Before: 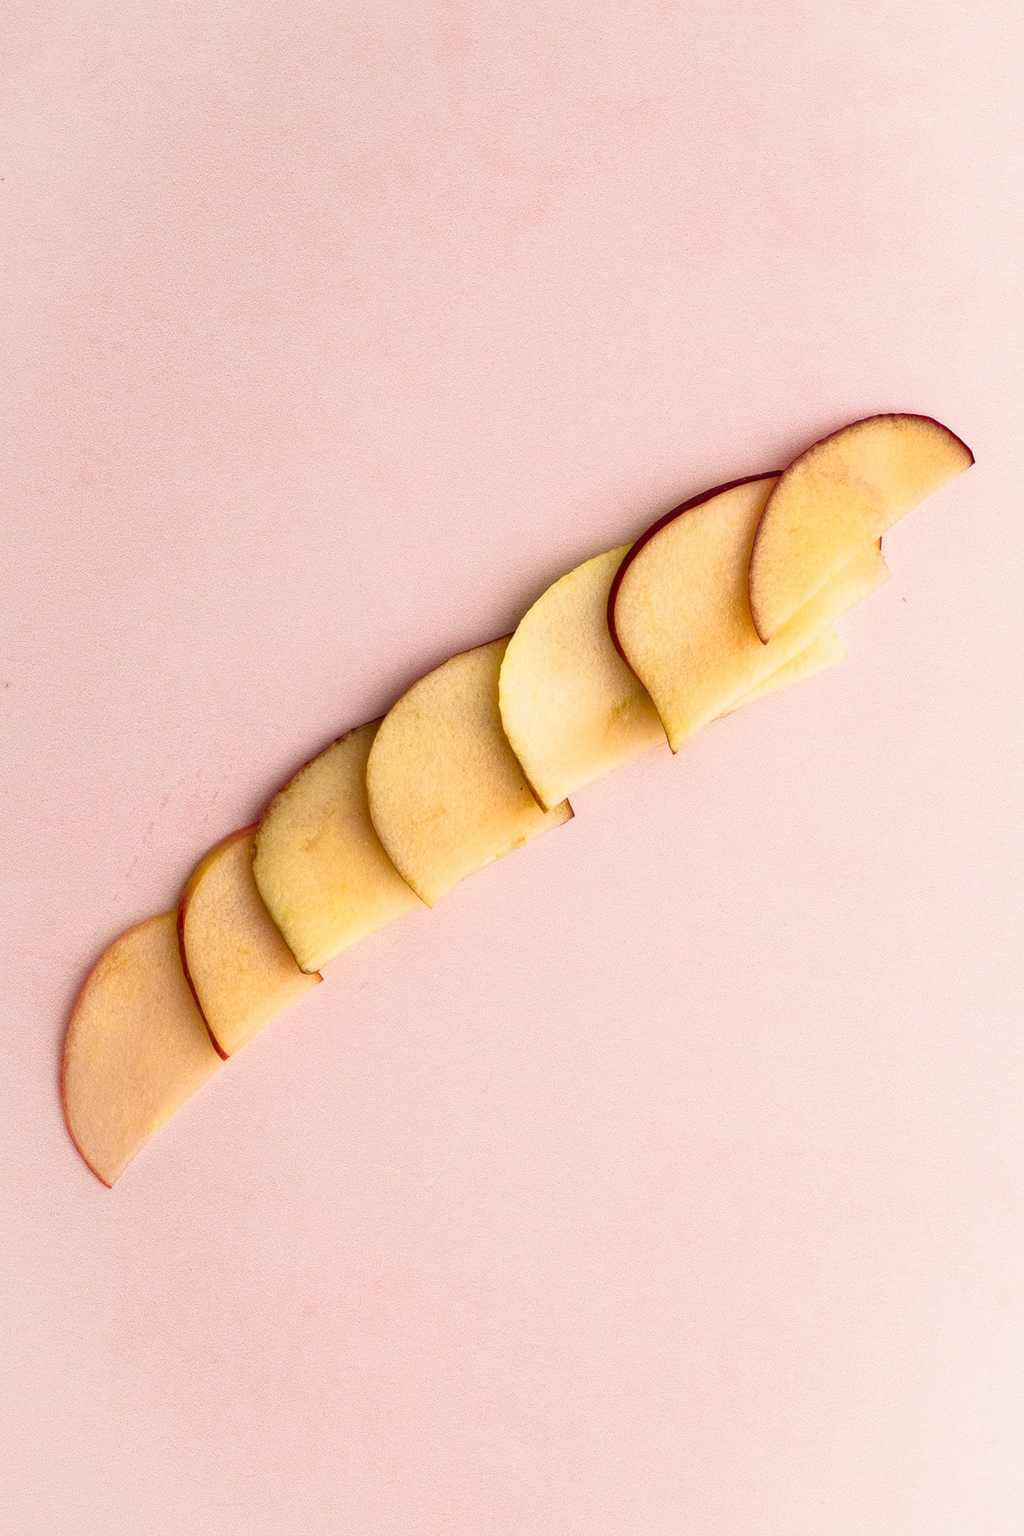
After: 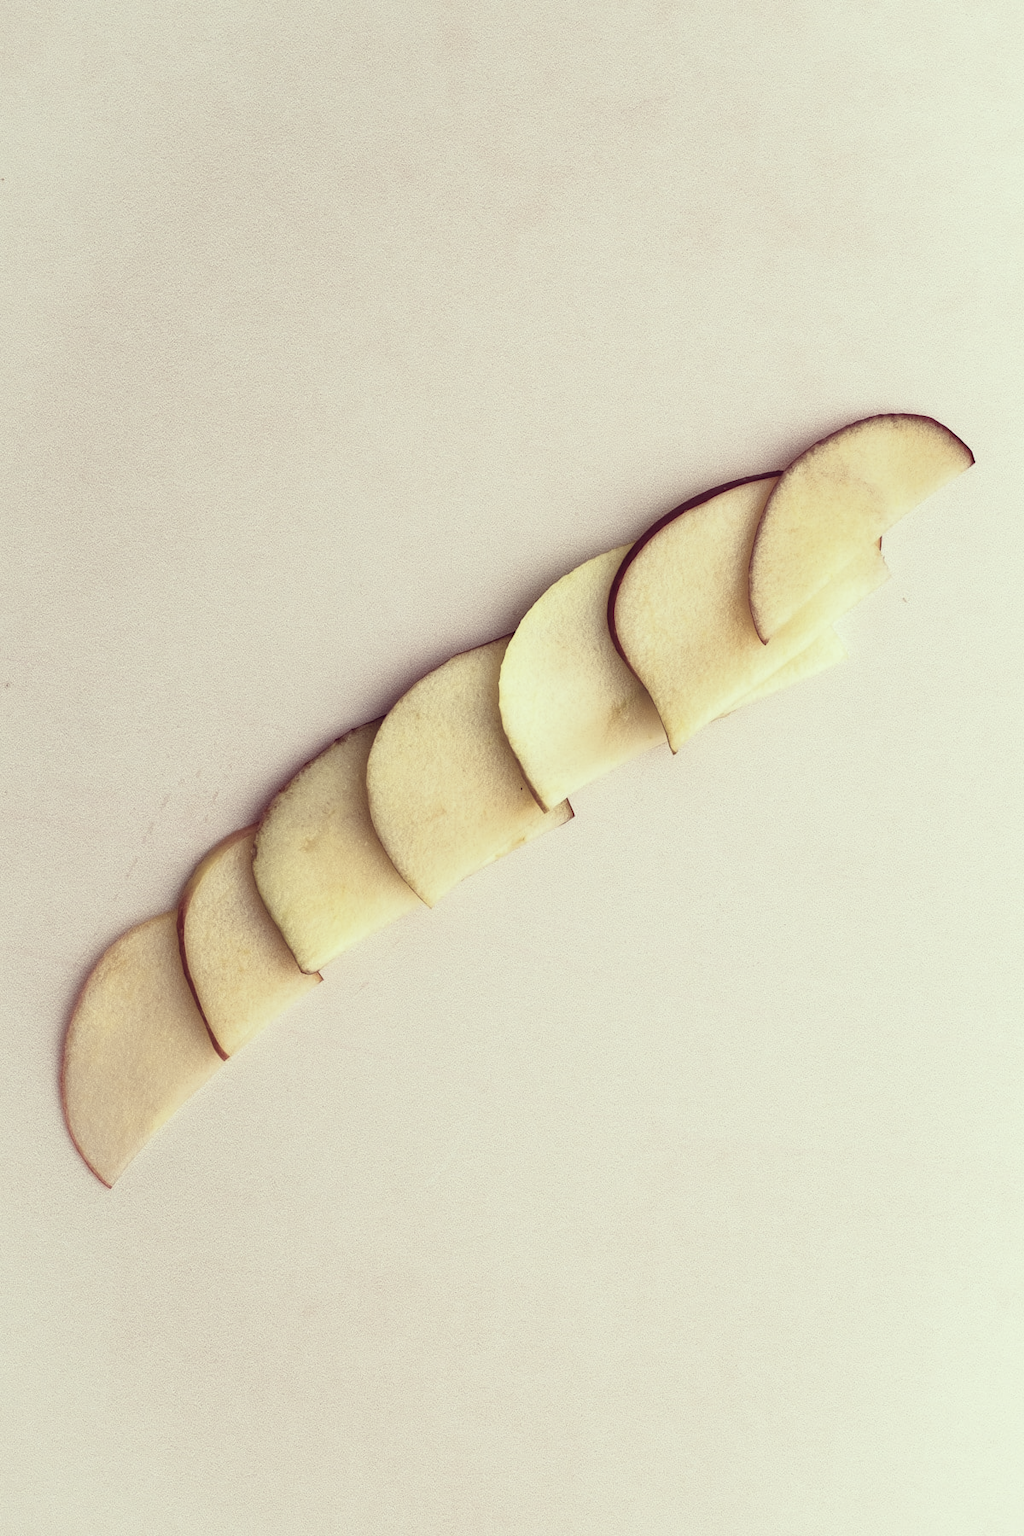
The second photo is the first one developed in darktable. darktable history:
color correction: highlights a* -20.37, highlights b* 20.81, shadows a* 19.76, shadows b* -21.15, saturation 0.457
